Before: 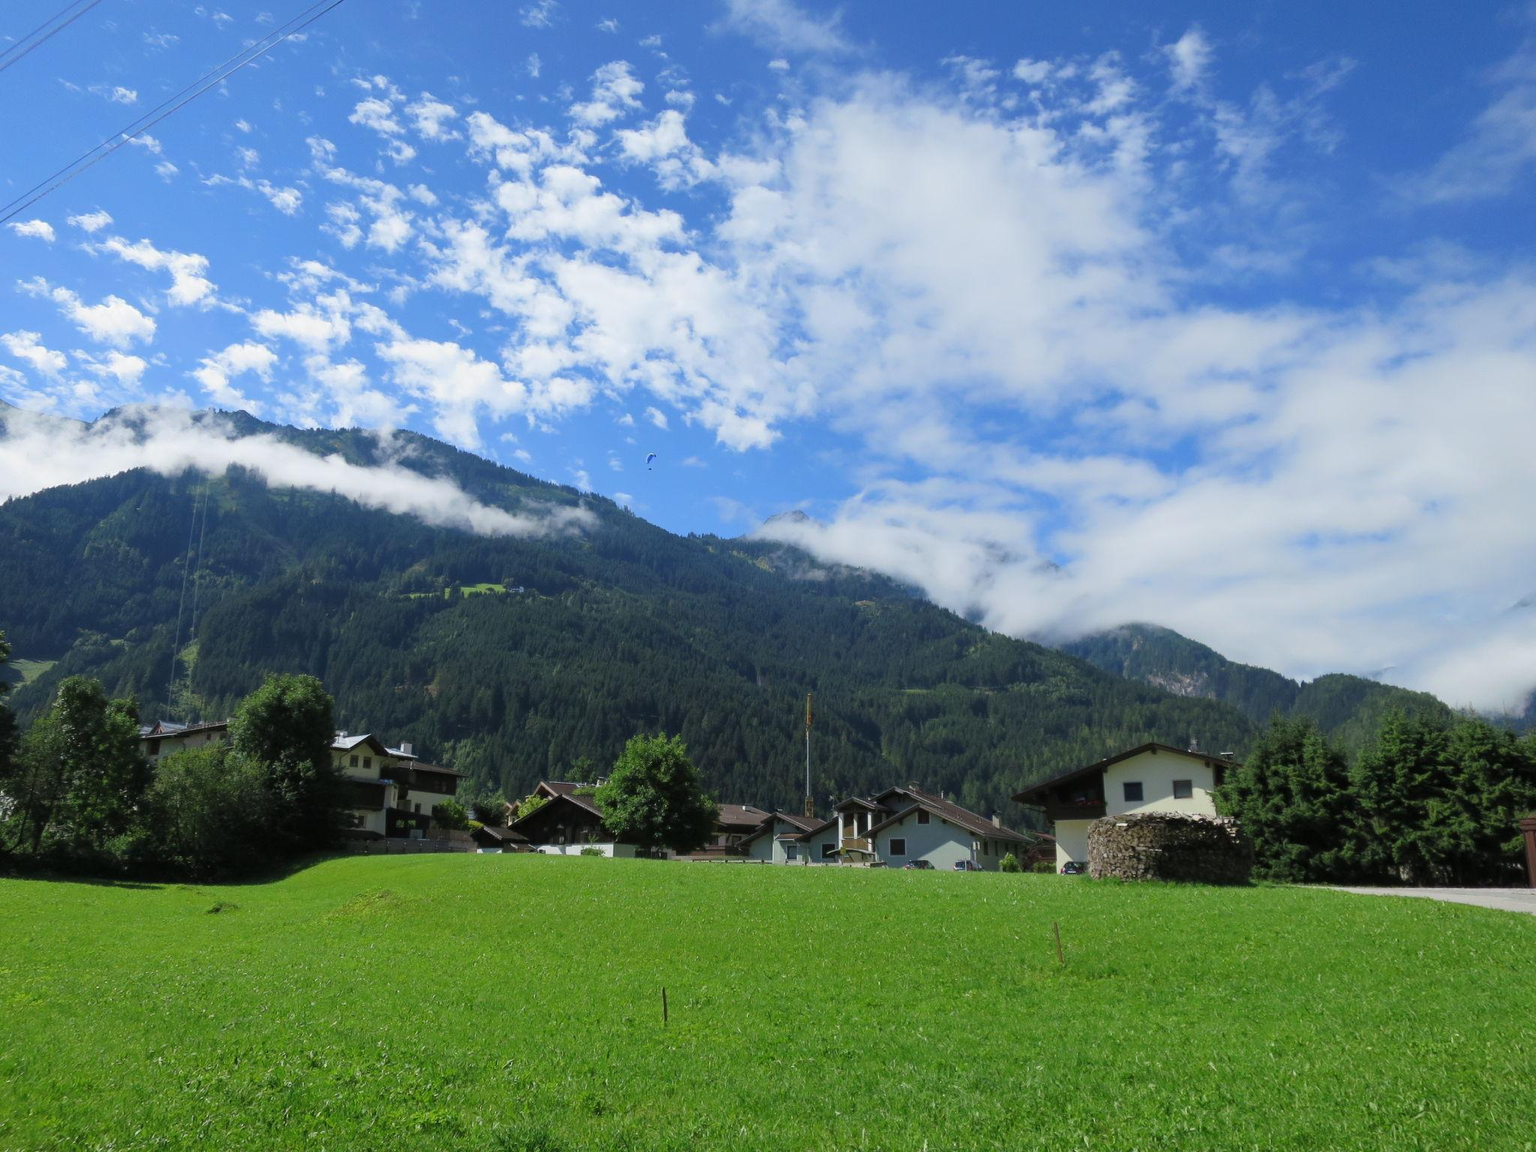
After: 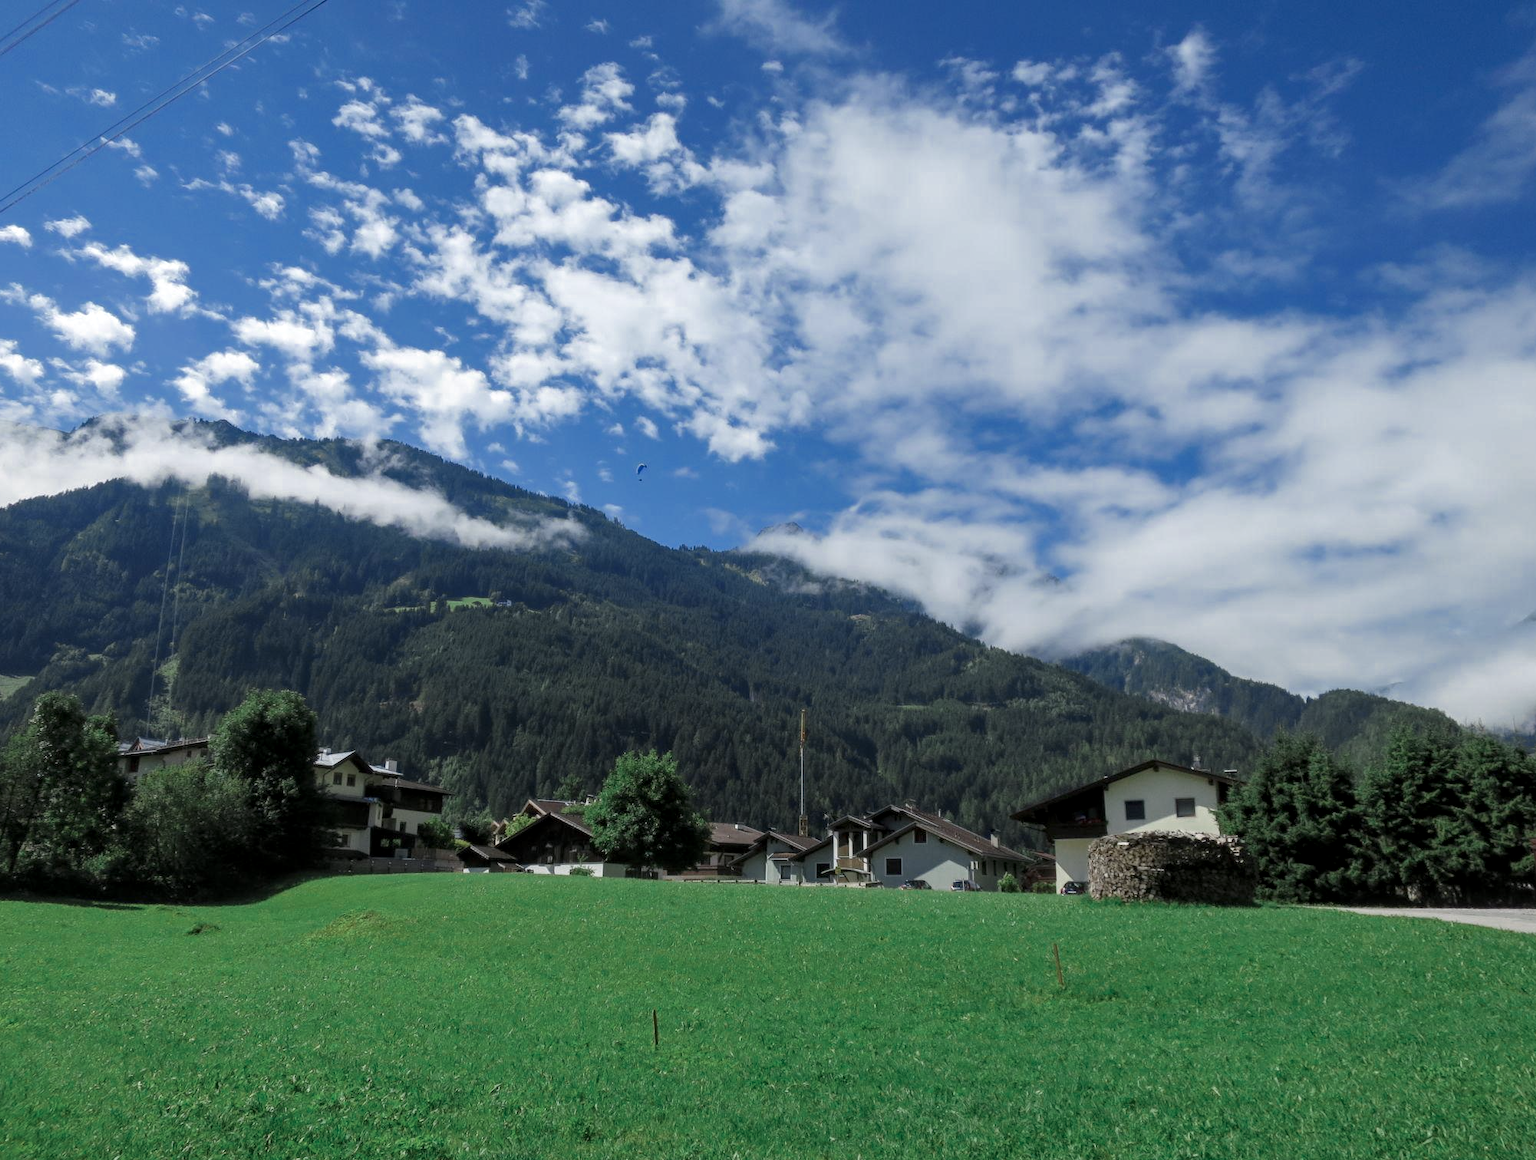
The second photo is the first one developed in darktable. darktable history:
color zones: curves: ch0 [(0, 0.5) (0.125, 0.4) (0.25, 0.5) (0.375, 0.4) (0.5, 0.4) (0.625, 0.35) (0.75, 0.35) (0.875, 0.5)]; ch1 [(0, 0.35) (0.125, 0.45) (0.25, 0.35) (0.375, 0.35) (0.5, 0.35) (0.625, 0.35) (0.75, 0.45) (0.875, 0.35)]; ch2 [(0, 0.6) (0.125, 0.5) (0.25, 0.5) (0.375, 0.6) (0.5, 0.6) (0.625, 0.5) (0.75, 0.5) (0.875, 0.5)]
crop and rotate: left 1.603%, right 0.602%, bottom 1.551%
local contrast: detail 130%
